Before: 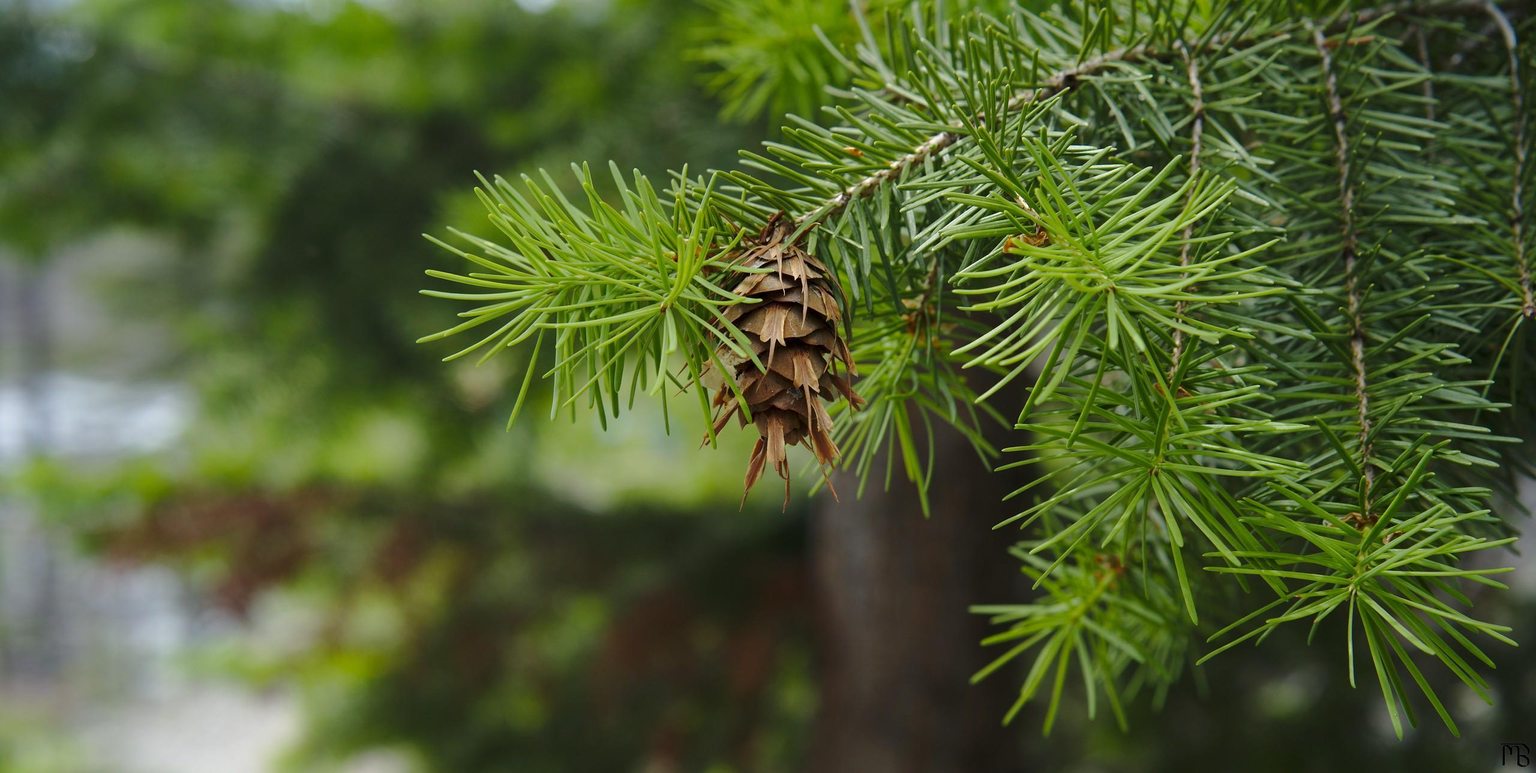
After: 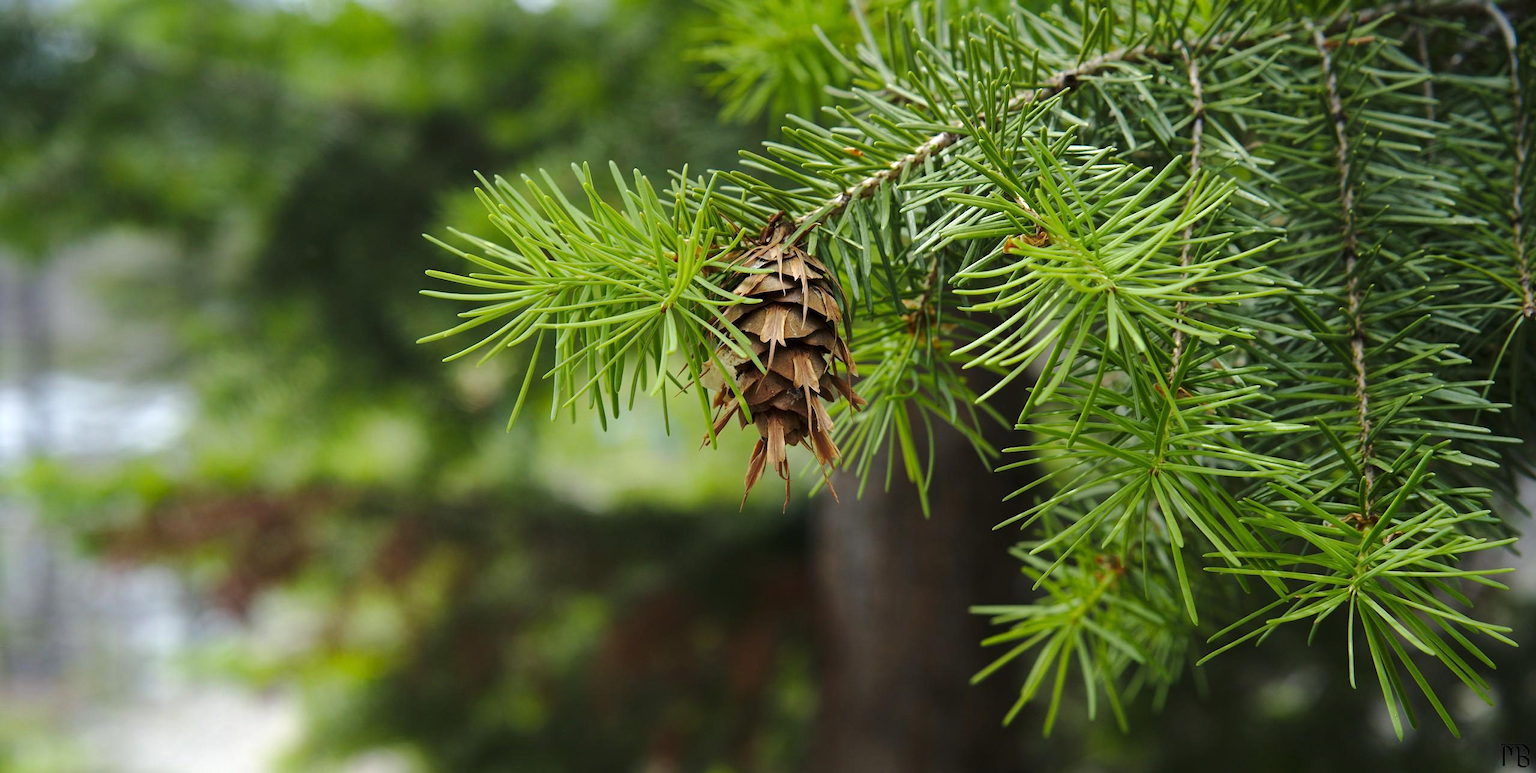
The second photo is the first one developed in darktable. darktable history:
tone equalizer: -8 EV -0.44 EV, -7 EV -0.407 EV, -6 EV -0.309 EV, -5 EV -0.25 EV, -3 EV 0.244 EV, -2 EV 0.358 EV, -1 EV 0.388 EV, +0 EV 0.409 EV
